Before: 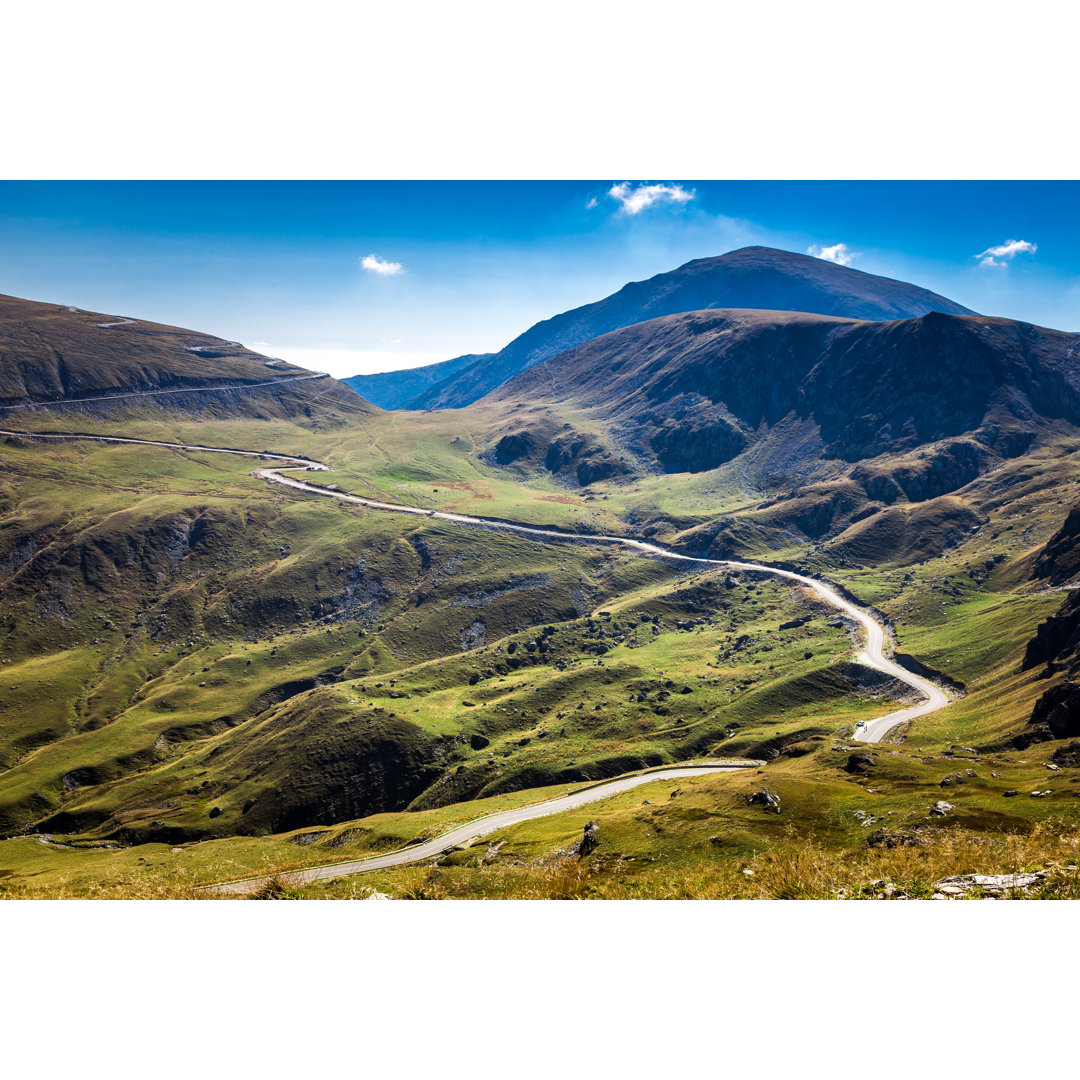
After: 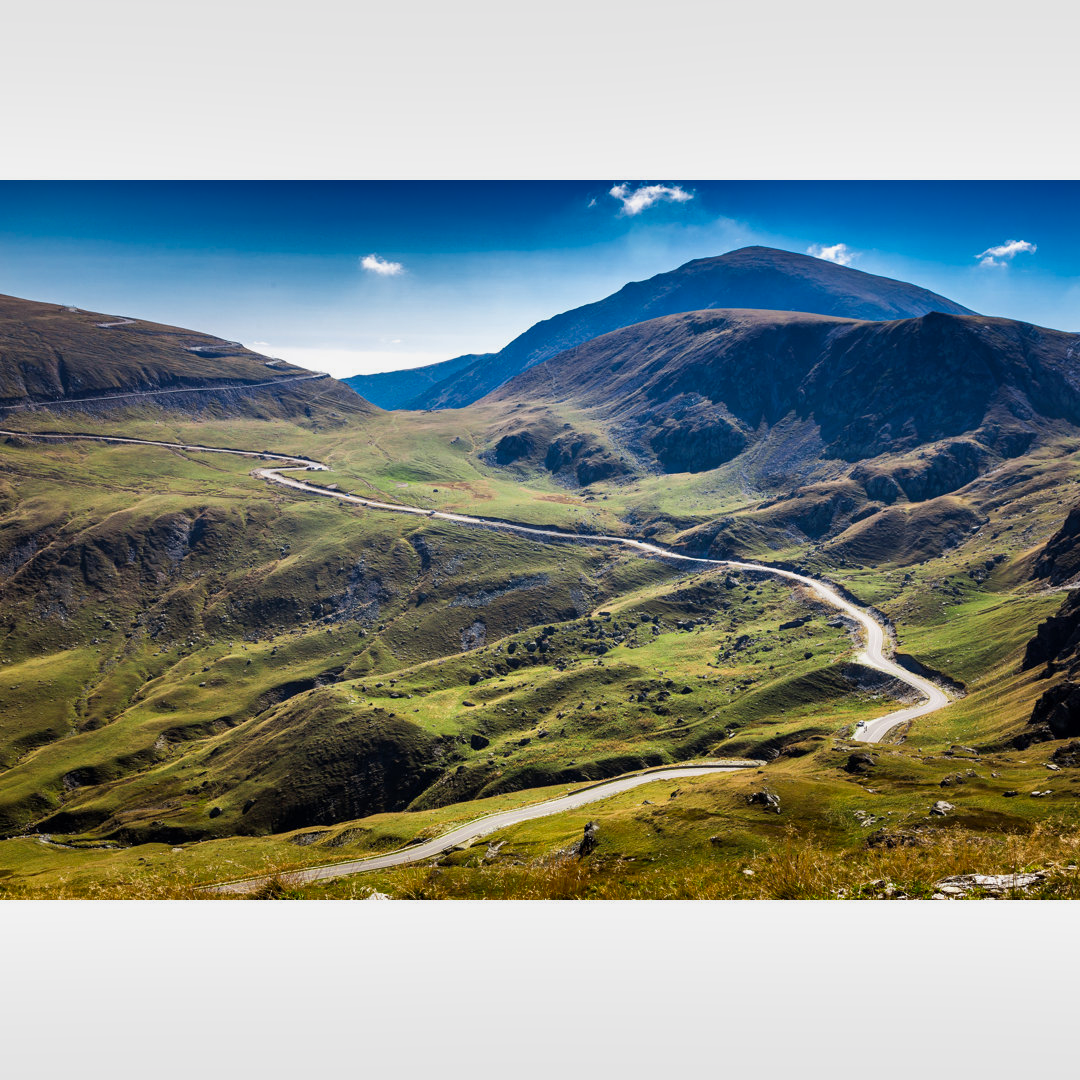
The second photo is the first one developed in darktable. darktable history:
shadows and highlights: white point adjustment -3.52, highlights -63.46, soften with gaussian
